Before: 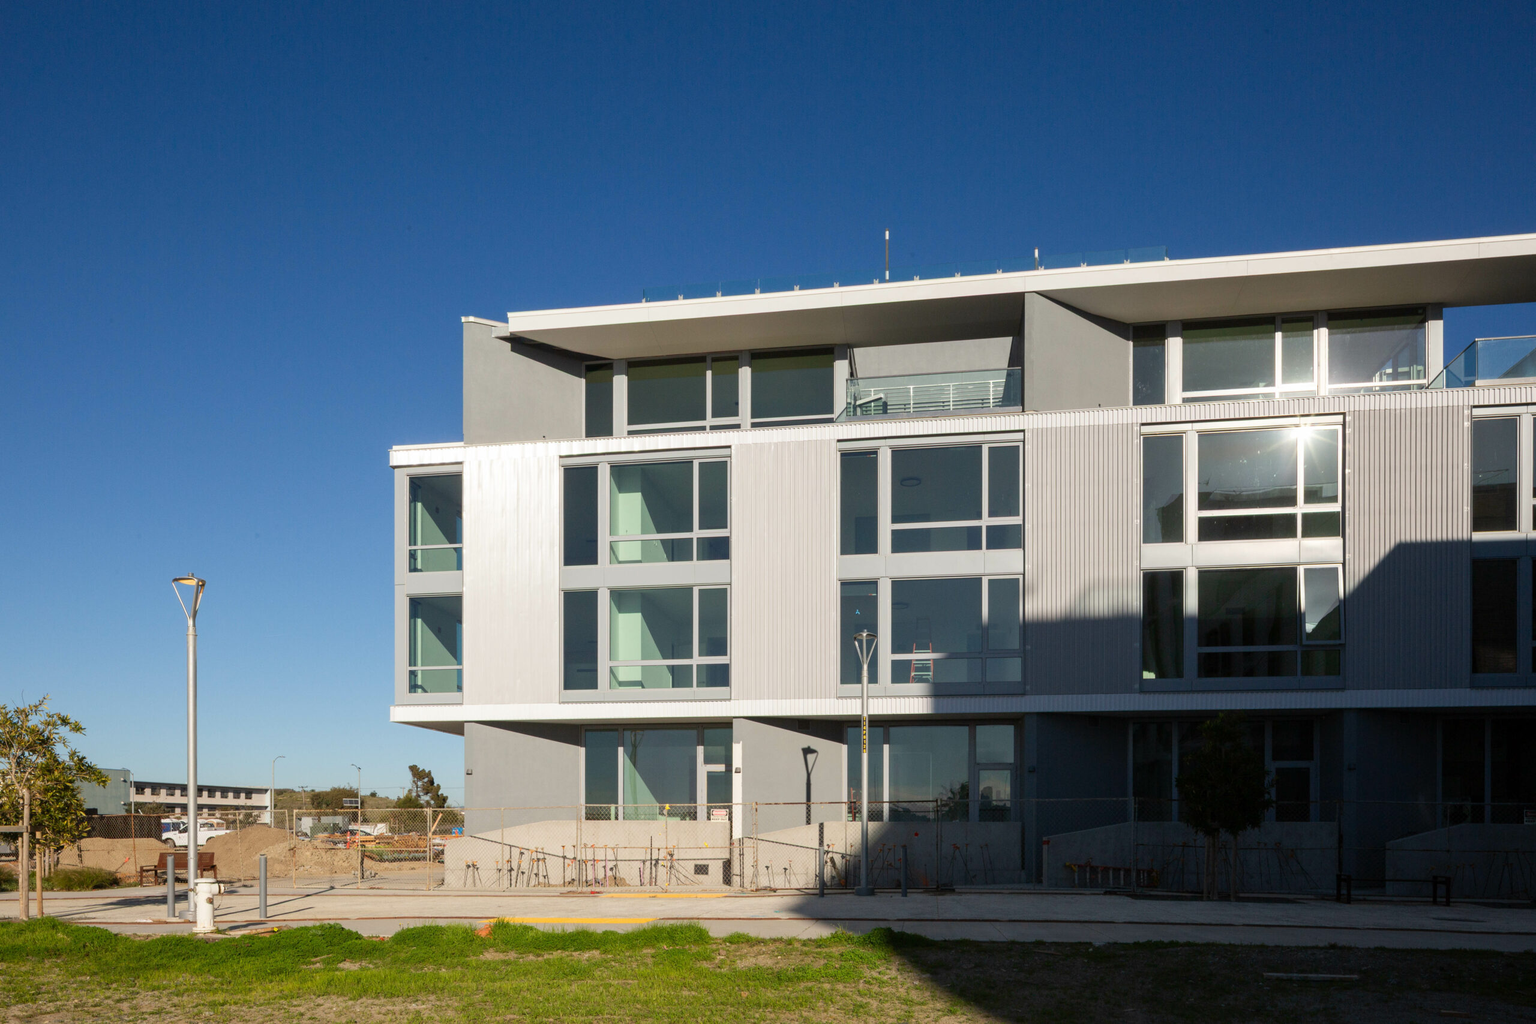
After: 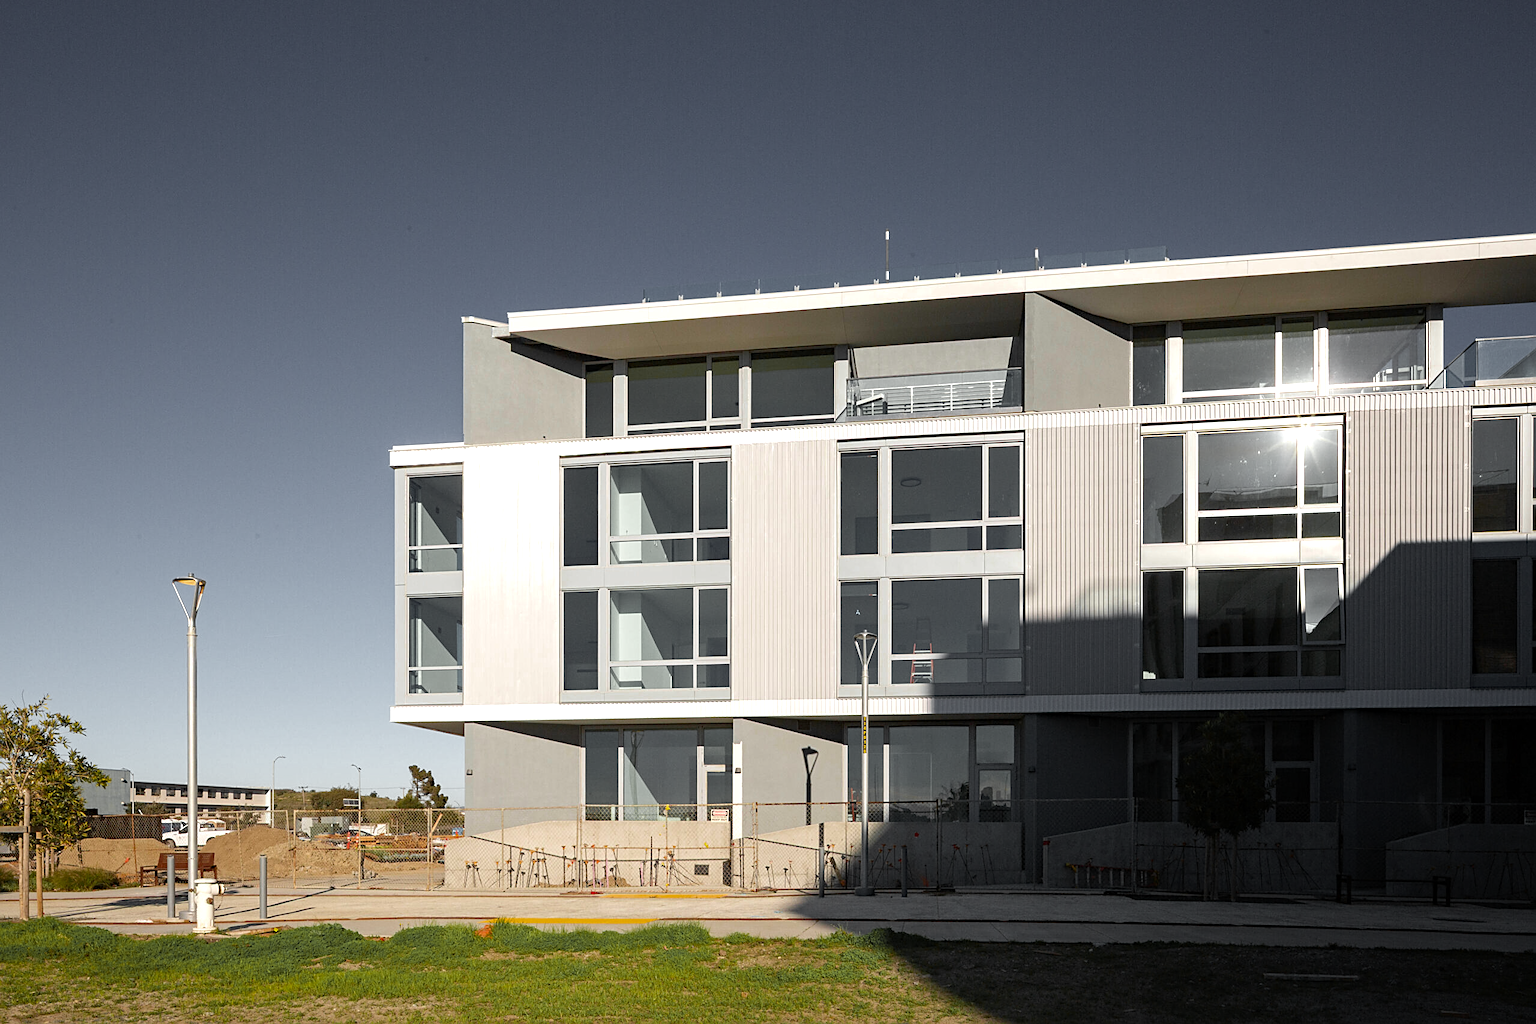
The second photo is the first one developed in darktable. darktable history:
tone equalizer: -8 EV -0.438 EV, -7 EV -0.385 EV, -6 EV -0.306 EV, -5 EV -0.229 EV, -3 EV 0.218 EV, -2 EV 0.305 EV, -1 EV 0.398 EV, +0 EV 0.417 EV, smoothing diameter 24.83%, edges refinement/feathering 5.53, preserve details guided filter
haze removal: compatibility mode true, adaptive false
sharpen: amount 0.565
color zones: curves: ch0 [(0.004, 0.388) (0.125, 0.392) (0.25, 0.404) (0.375, 0.5) (0.5, 0.5) (0.625, 0.5) (0.75, 0.5) (0.875, 0.5)]; ch1 [(0, 0.5) (0.125, 0.5) (0.25, 0.5) (0.375, 0.124) (0.524, 0.124) (0.645, 0.128) (0.789, 0.132) (0.914, 0.096) (0.998, 0.068)]
